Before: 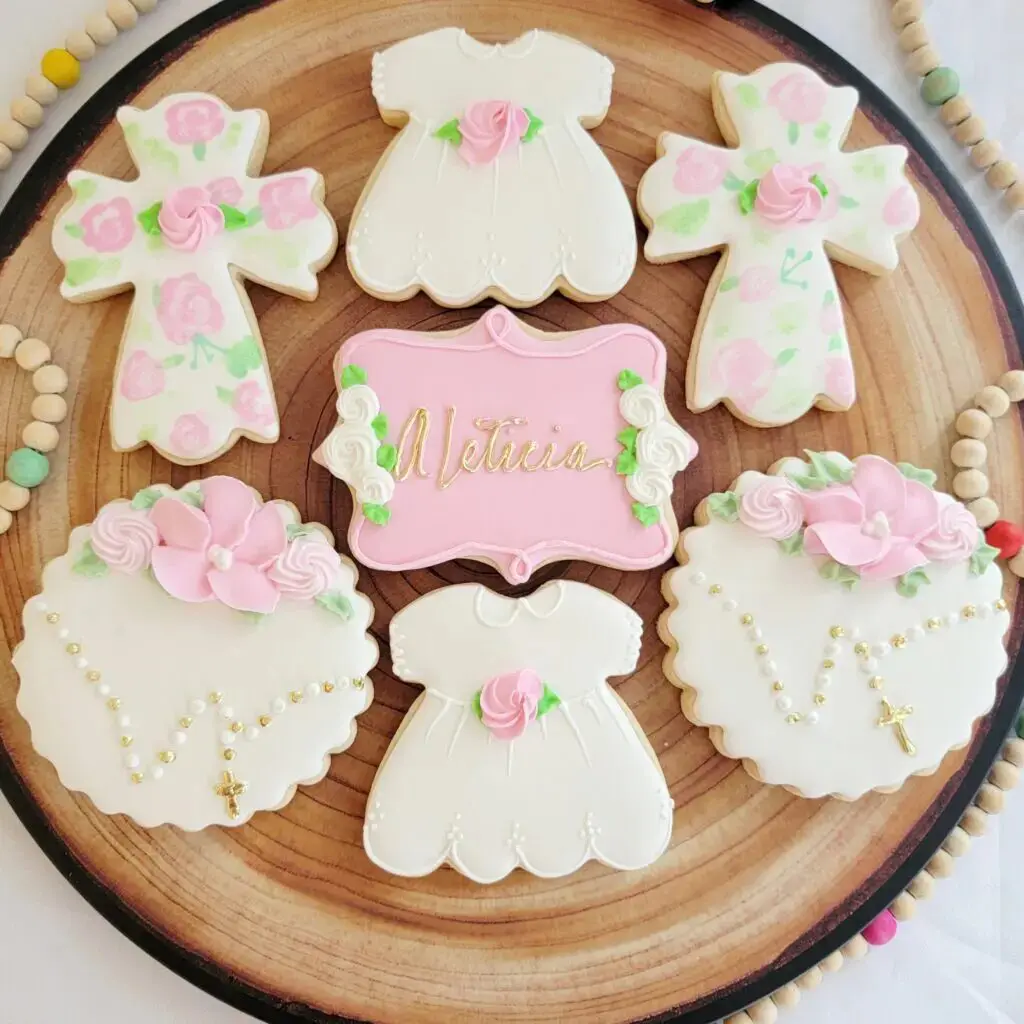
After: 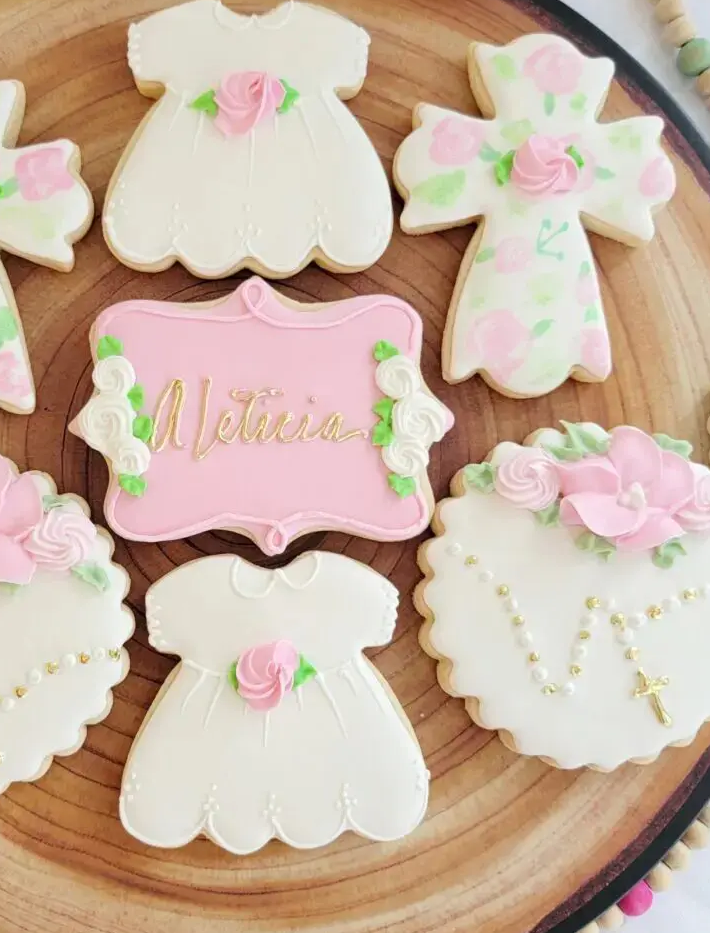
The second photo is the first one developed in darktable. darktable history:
crop and rotate: left 23.912%, top 2.869%, right 6.681%, bottom 5.966%
